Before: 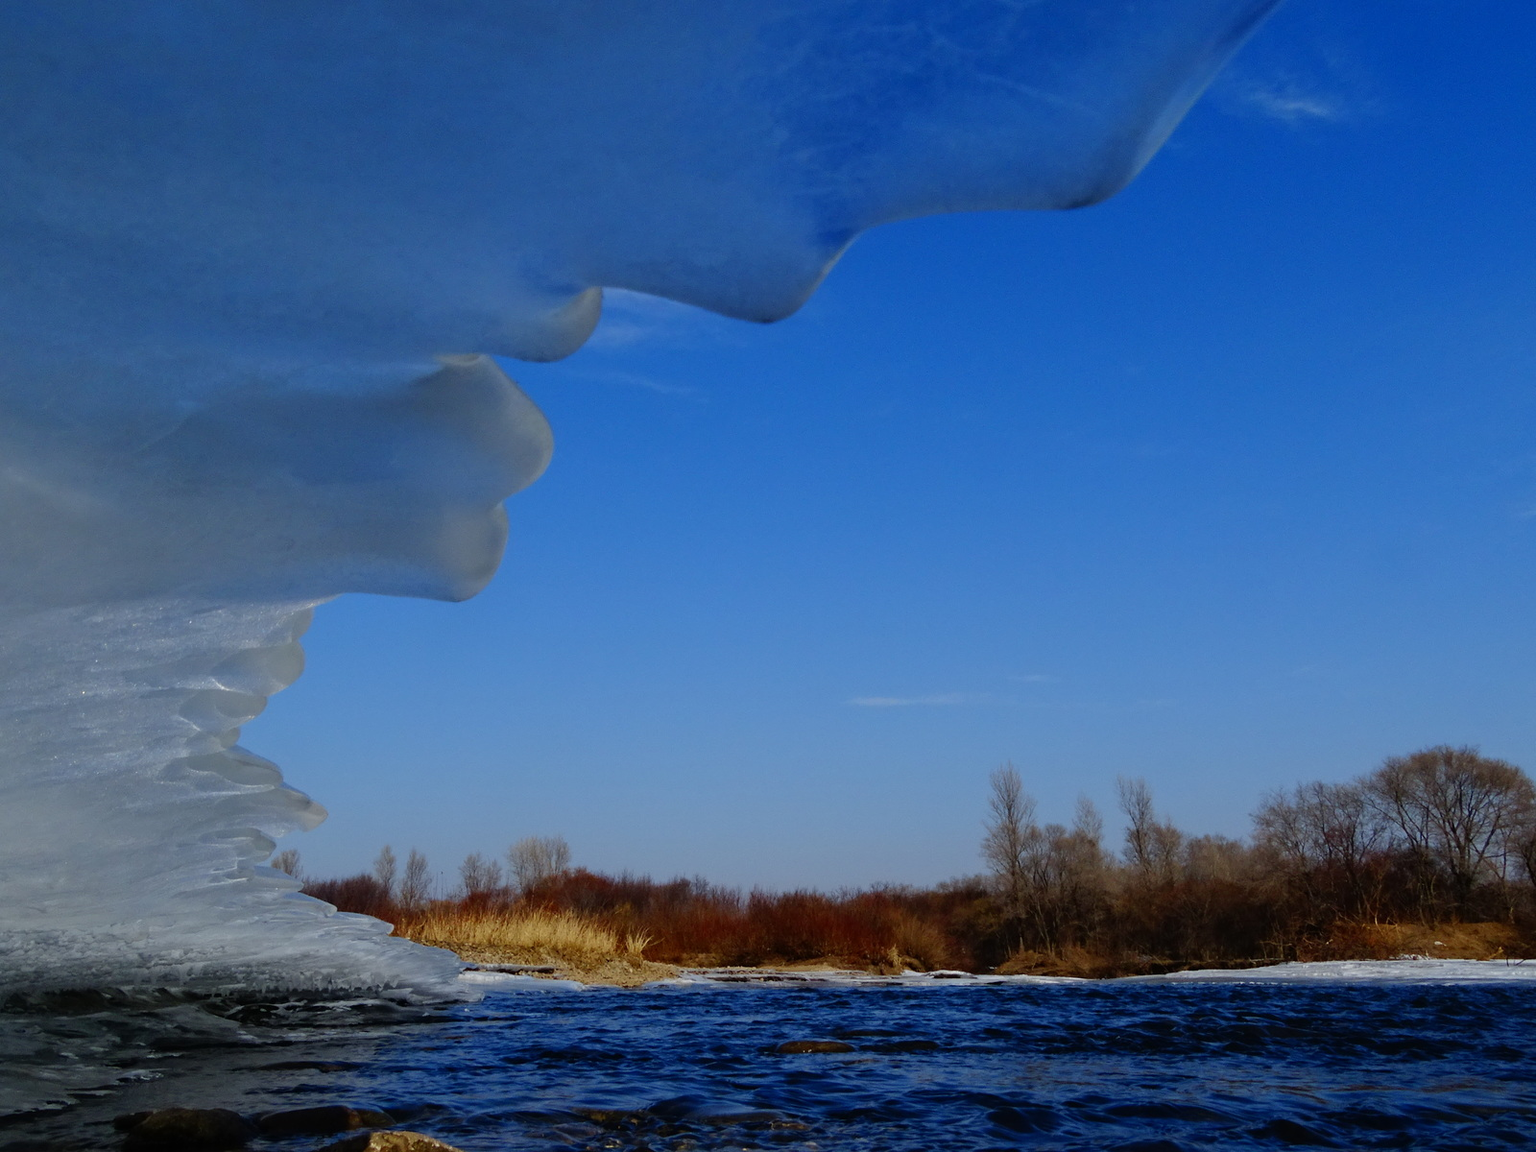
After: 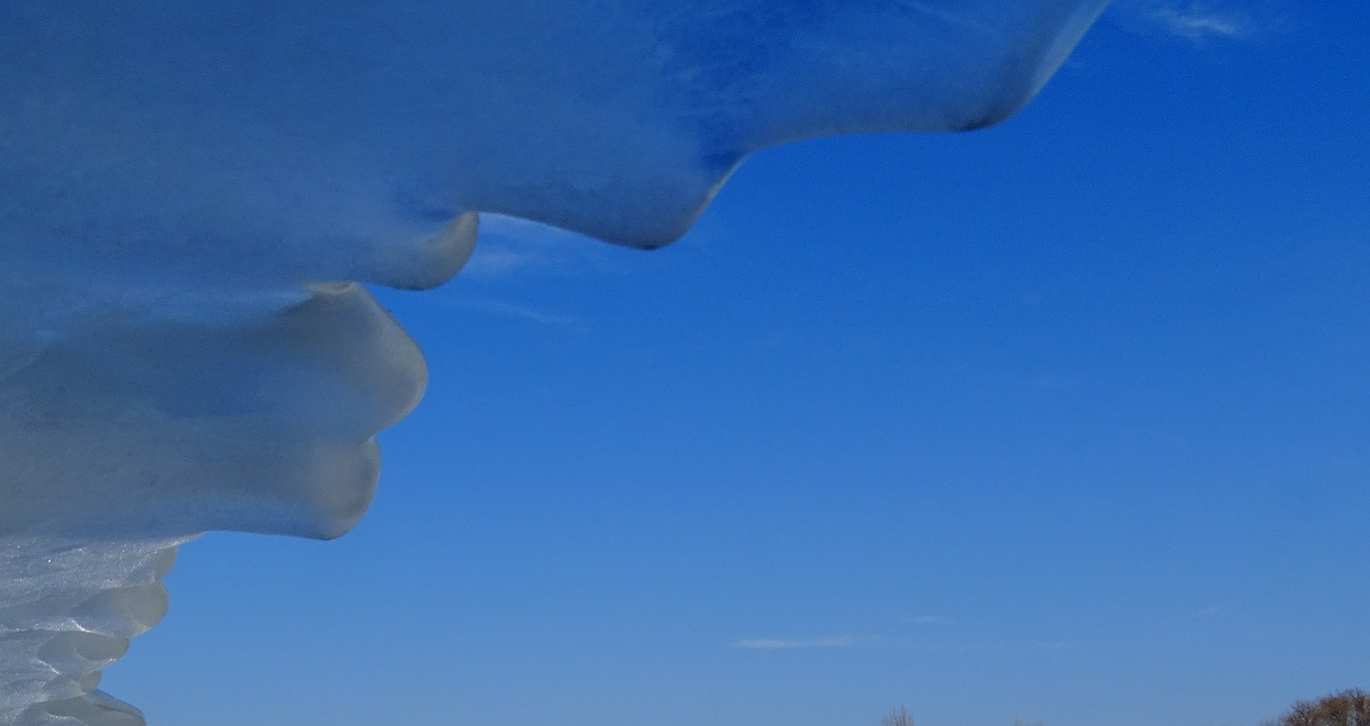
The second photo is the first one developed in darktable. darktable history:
sharpen: on, module defaults
crop and rotate: left 9.32%, top 7.299%, right 4.993%, bottom 32.154%
